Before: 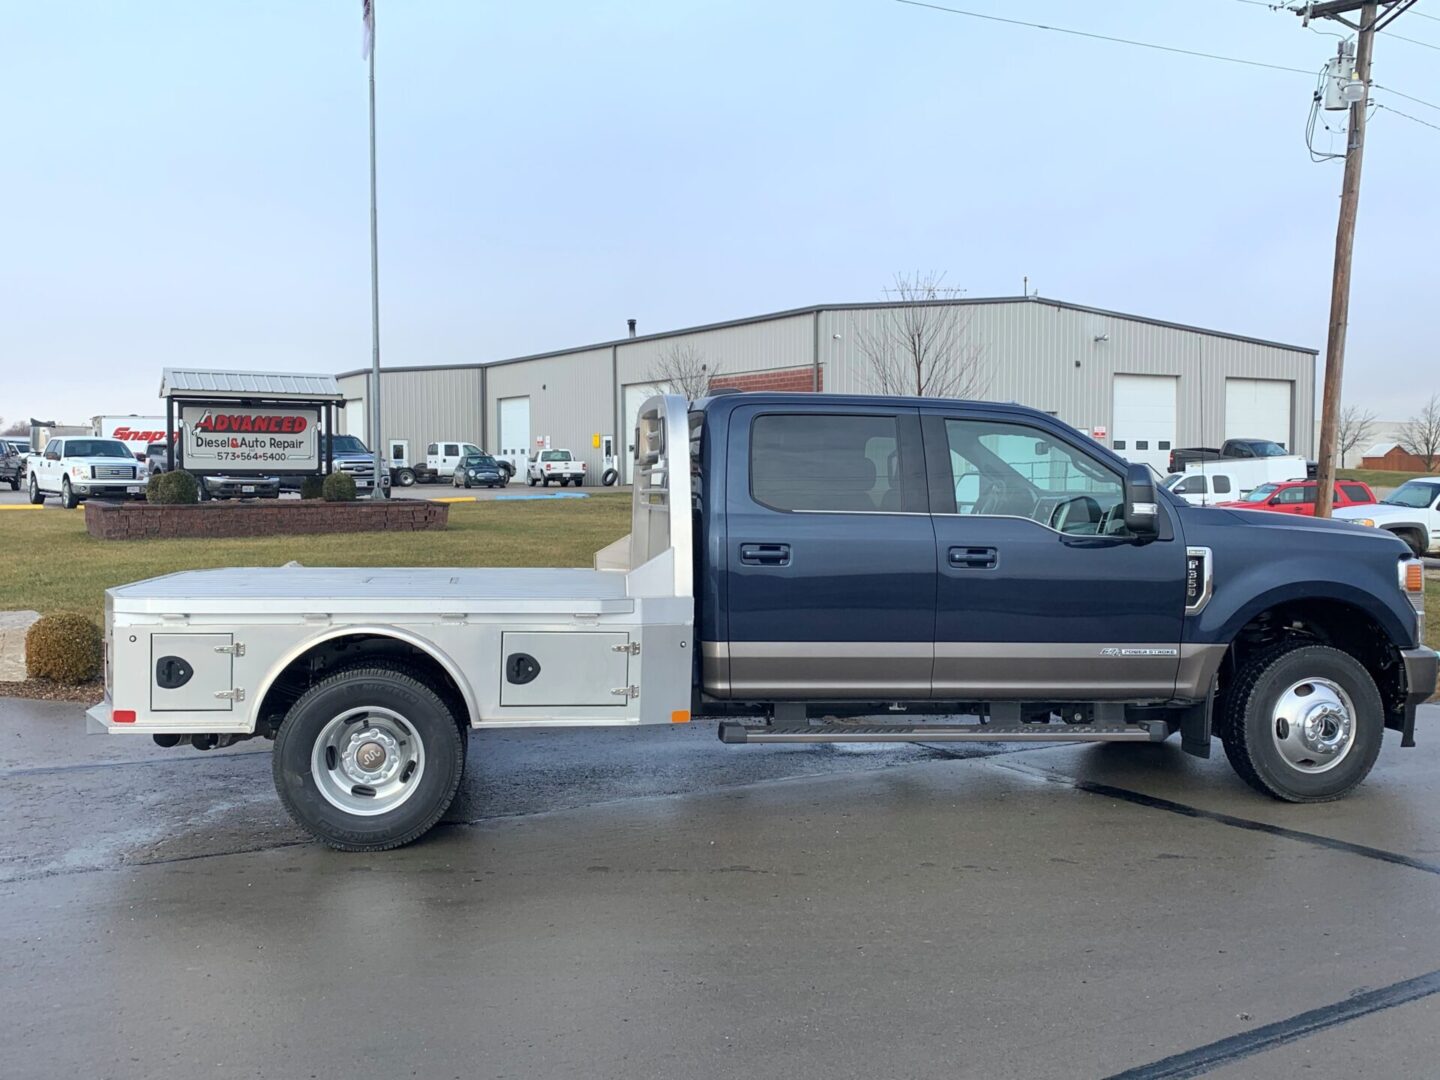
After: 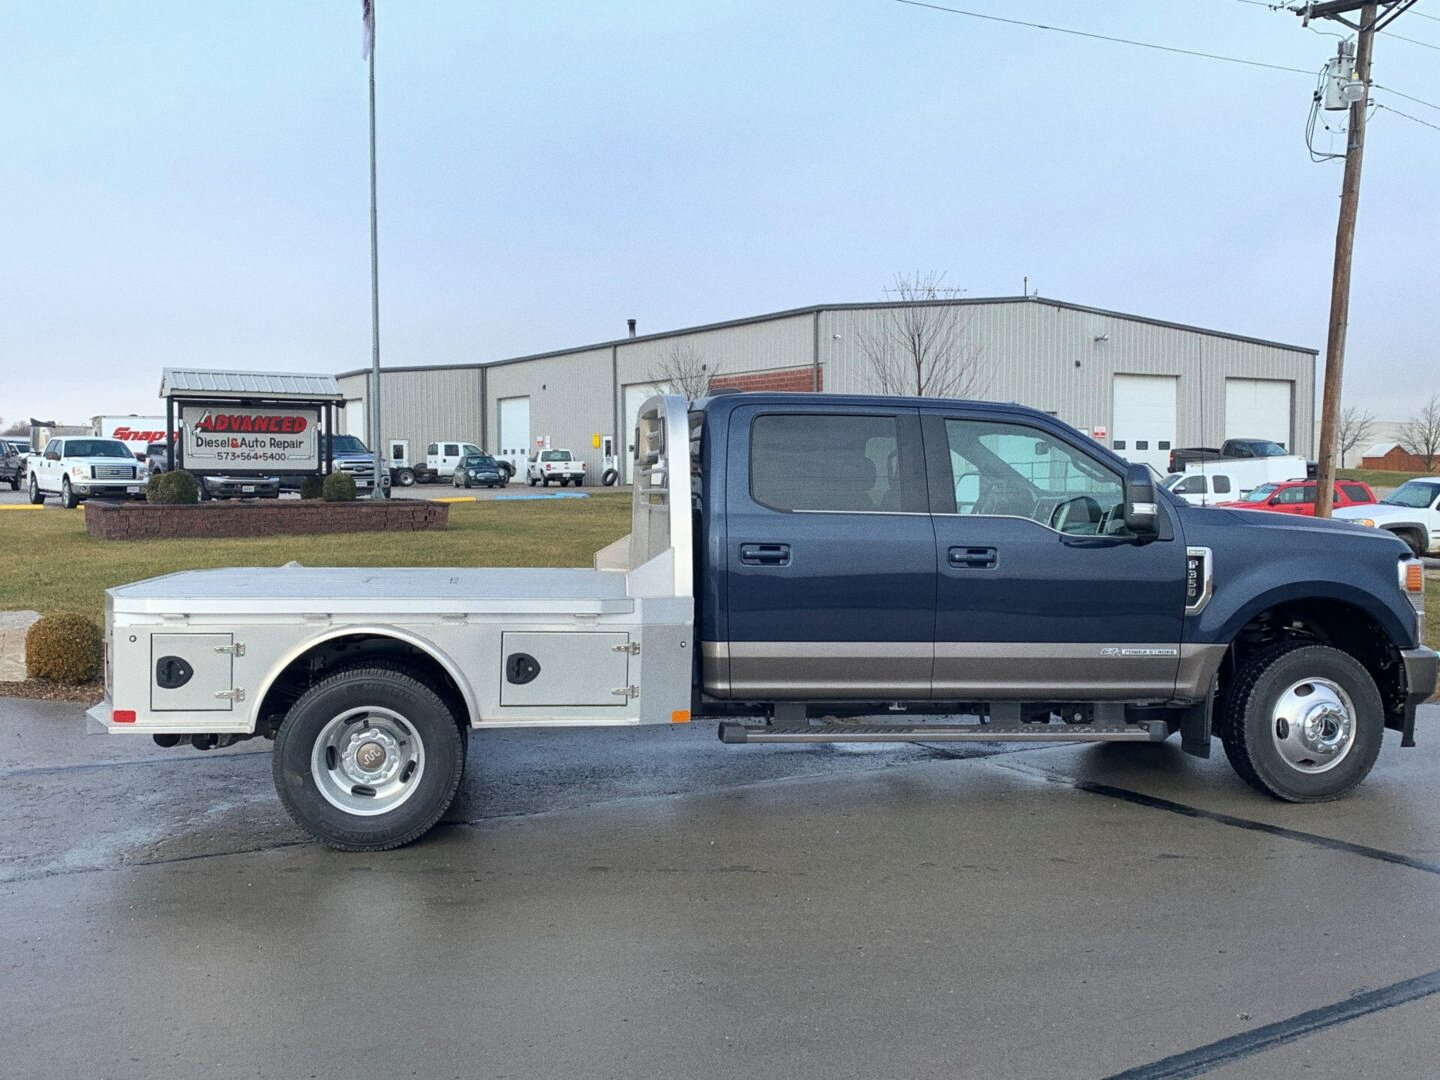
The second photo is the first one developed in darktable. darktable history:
shadows and highlights: radius 125.46, shadows 30.51, highlights -30.51, low approximation 0.01, soften with gaussian
grain: on, module defaults
